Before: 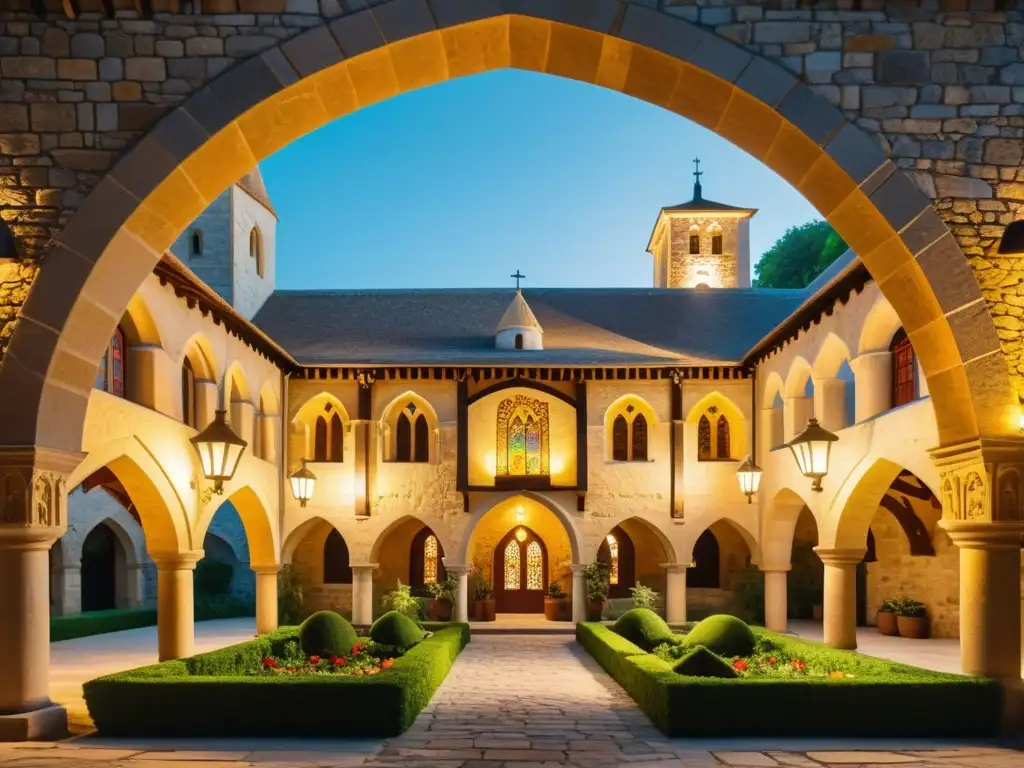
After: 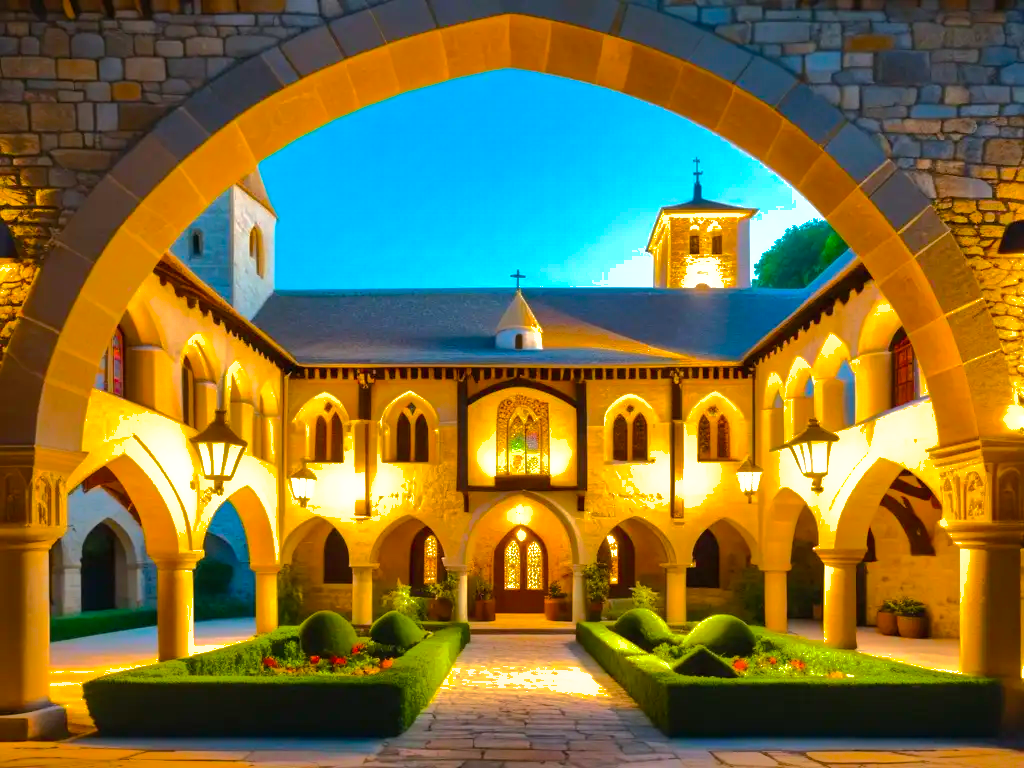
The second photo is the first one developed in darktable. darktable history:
color balance rgb: linear chroma grading › global chroma 20%, perceptual saturation grading › global saturation 25%, perceptual brilliance grading › global brilliance 20%, global vibrance 20%
shadows and highlights: shadows 25, highlights -70
